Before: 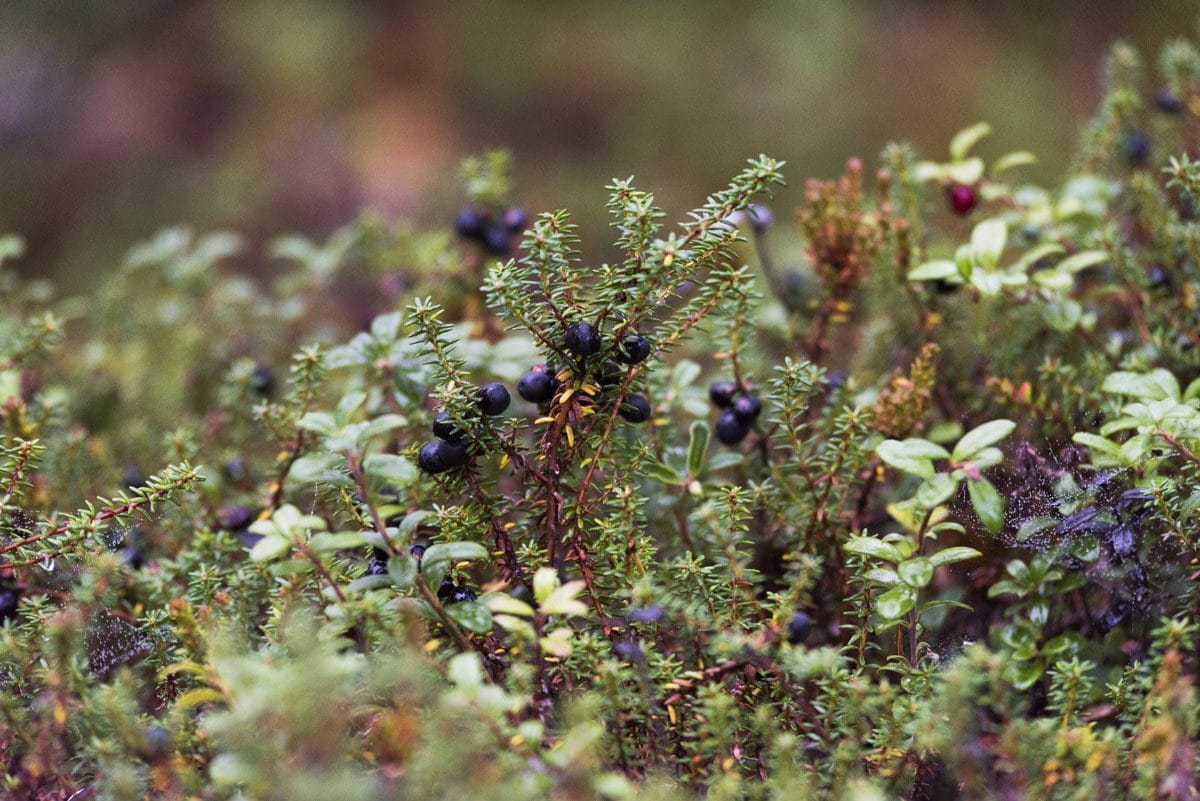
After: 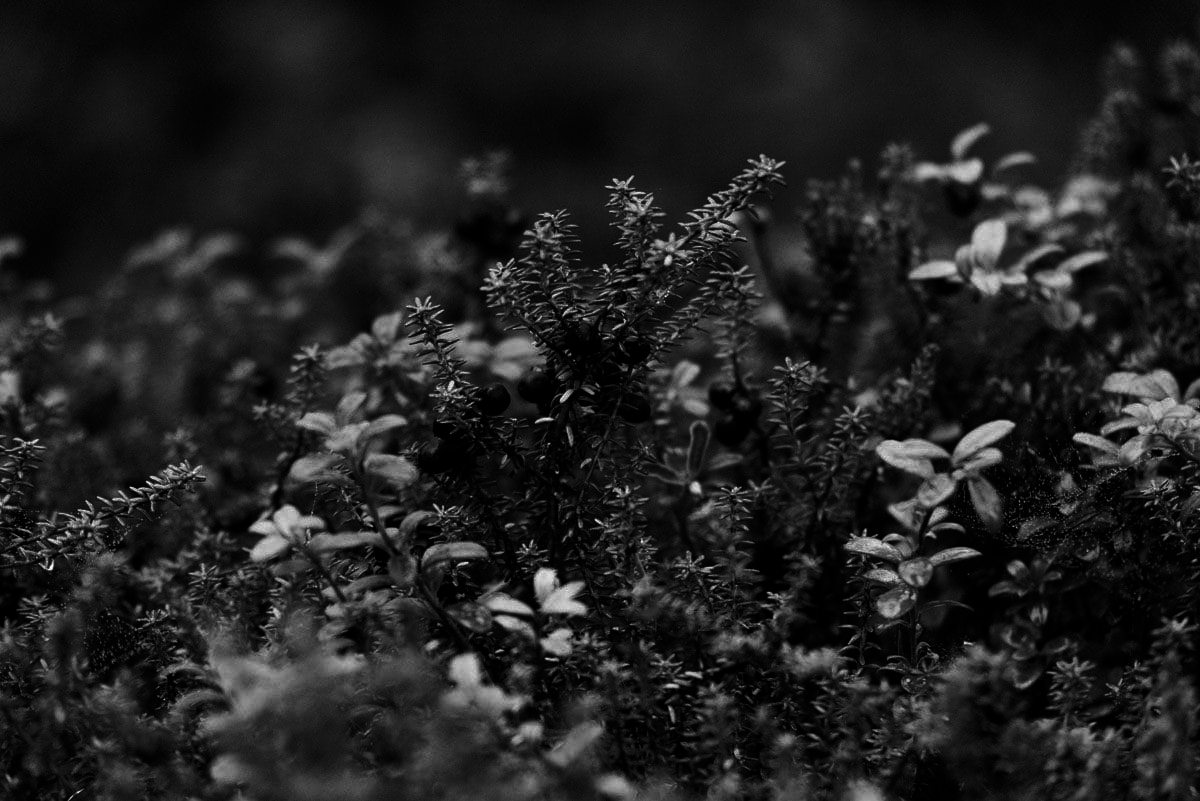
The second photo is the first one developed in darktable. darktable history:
contrast brightness saturation: contrast 0.021, brightness -0.986, saturation -0.997
exposure: compensate exposure bias true, compensate highlight preservation false
